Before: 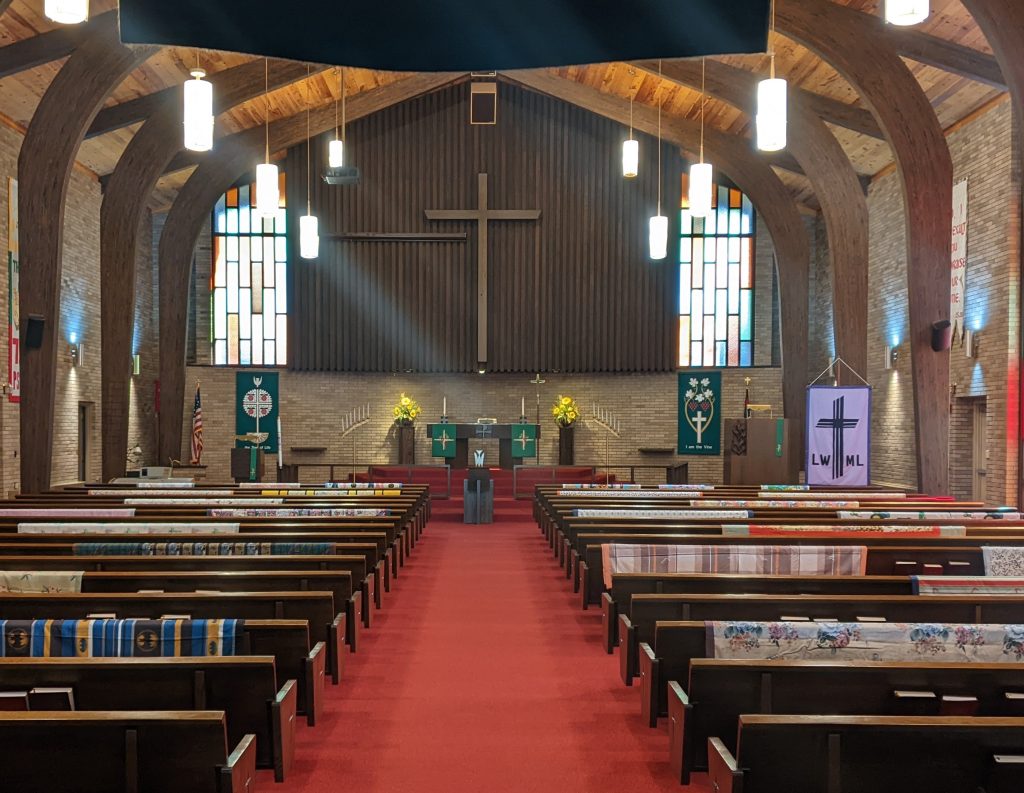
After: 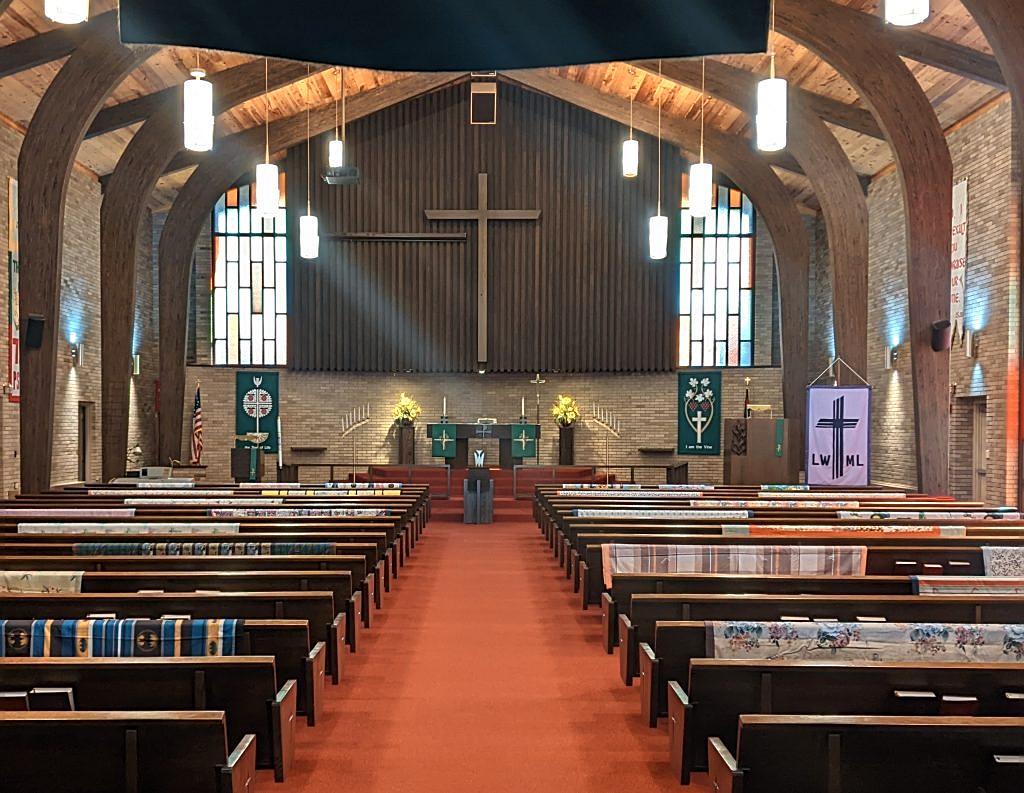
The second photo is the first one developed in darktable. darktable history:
color zones: curves: ch0 [(0.018, 0.548) (0.197, 0.654) (0.425, 0.447) (0.605, 0.658) (0.732, 0.579)]; ch1 [(0.105, 0.531) (0.224, 0.531) (0.386, 0.39) (0.618, 0.456) (0.732, 0.456) (0.956, 0.421)]; ch2 [(0.039, 0.583) (0.215, 0.465) (0.399, 0.544) (0.465, 0.548) (0.614, 0.447) (0.724, 0.43) (0.882, 0.623) (0.956, 0.632)]
sharpen: on, module defaults
